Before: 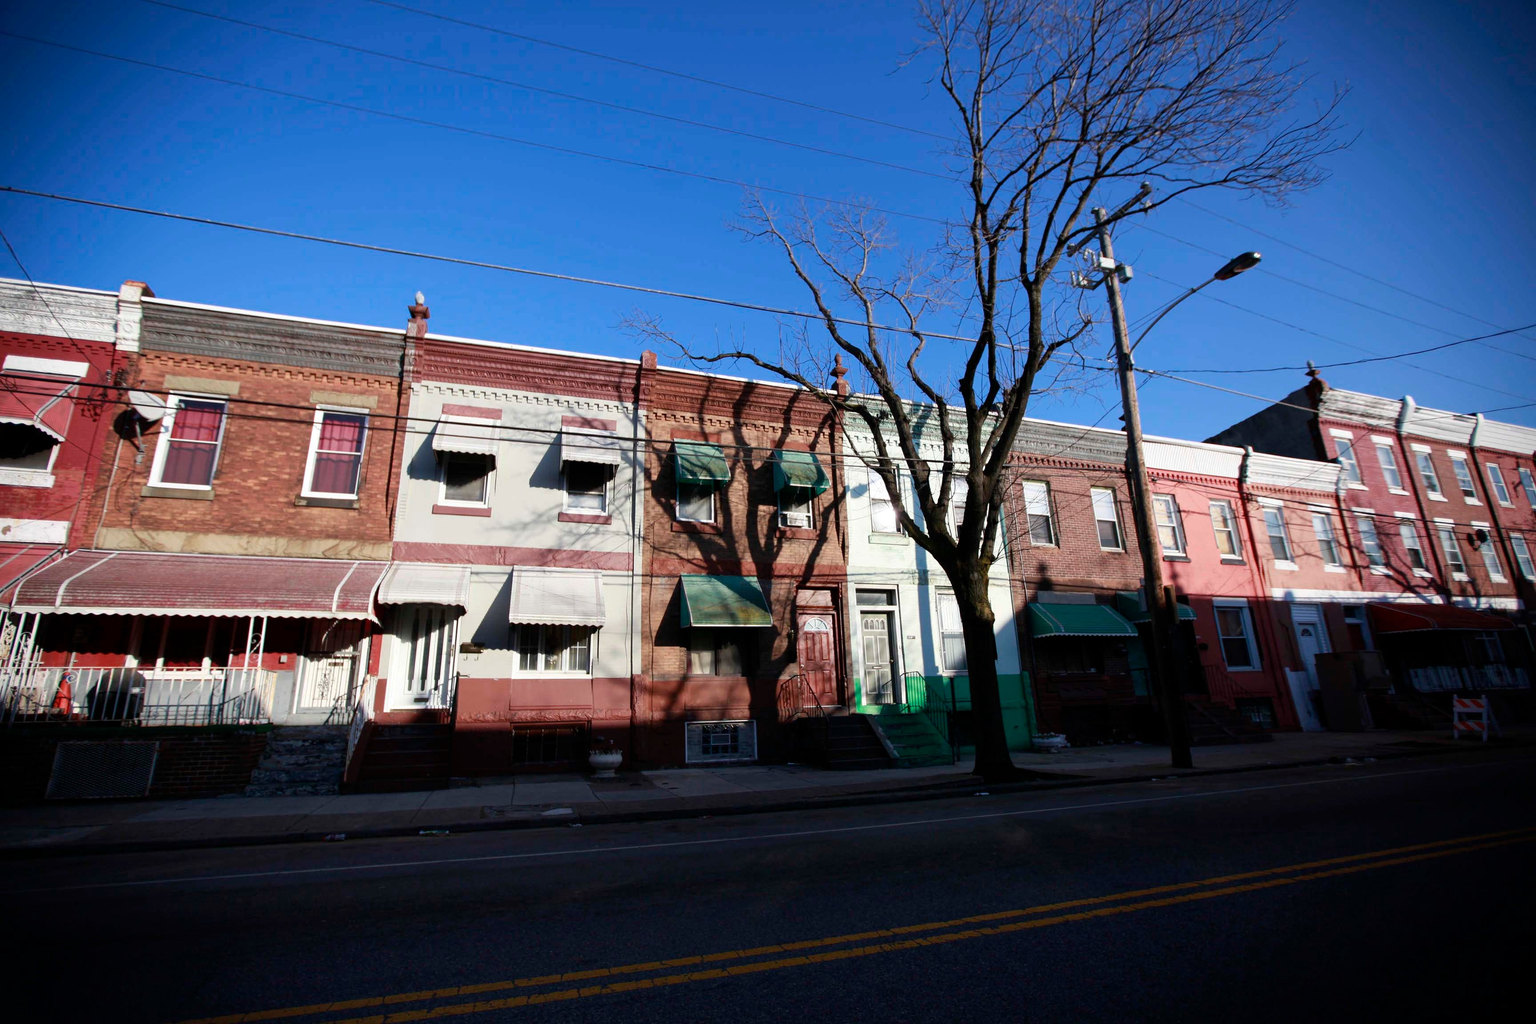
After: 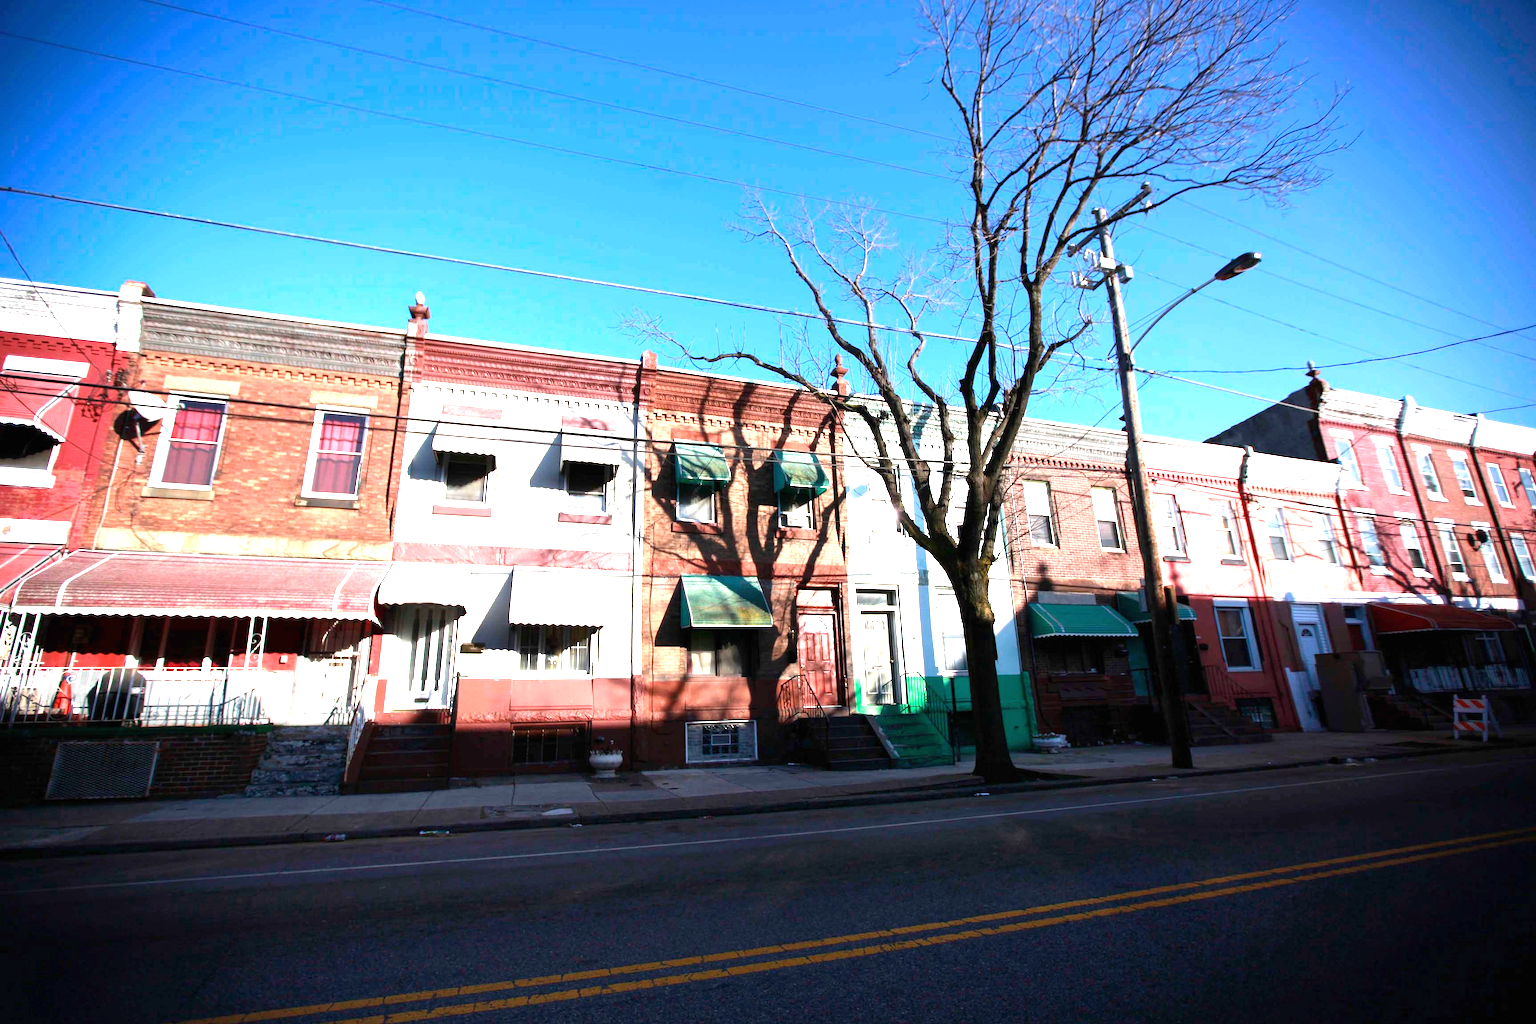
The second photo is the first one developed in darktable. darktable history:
exposure: black level correction 0, exposure 1.666 EV, compensate exposure bias true, compensate highlight preservation false
